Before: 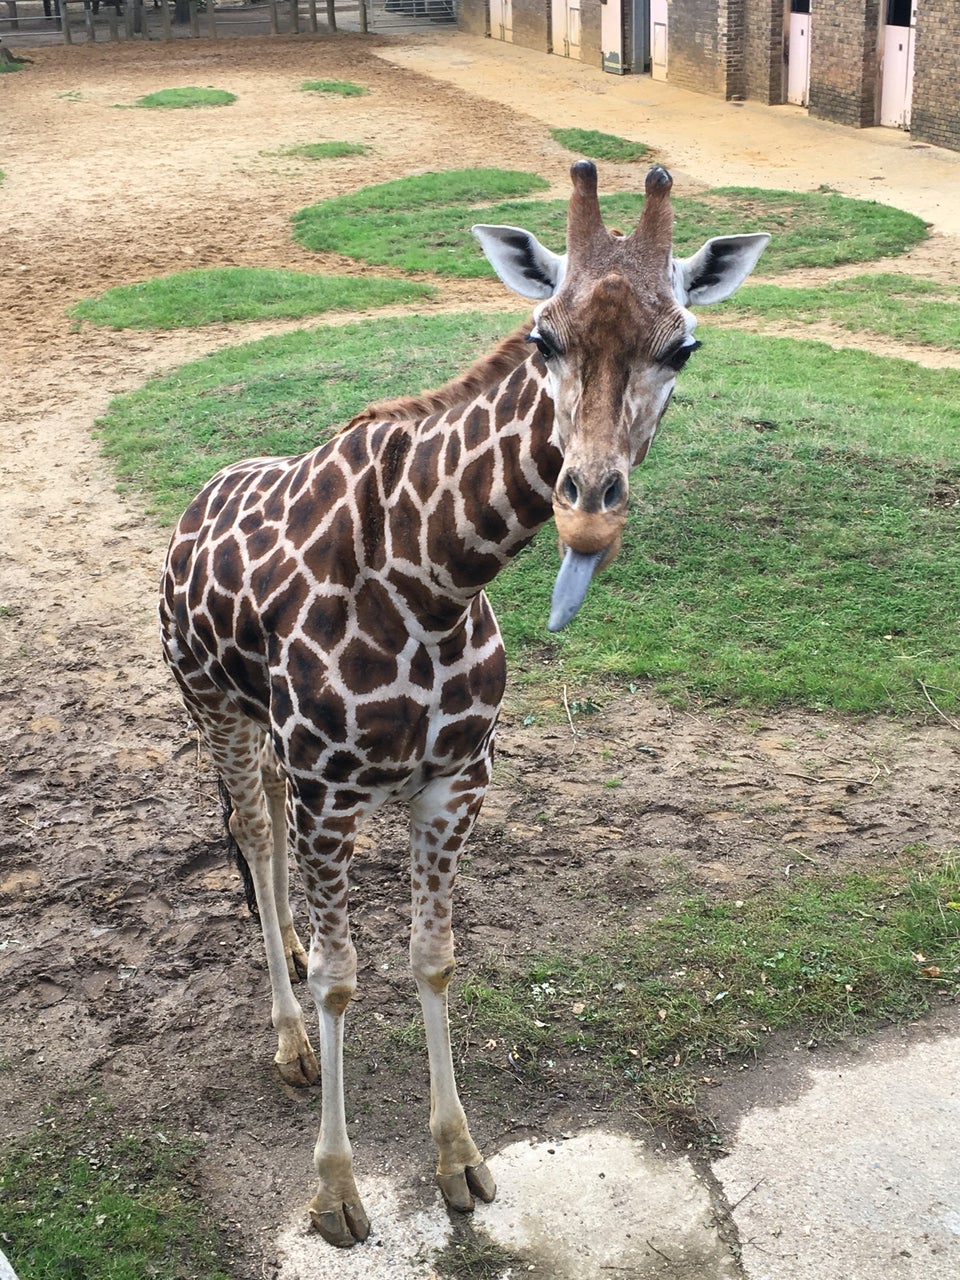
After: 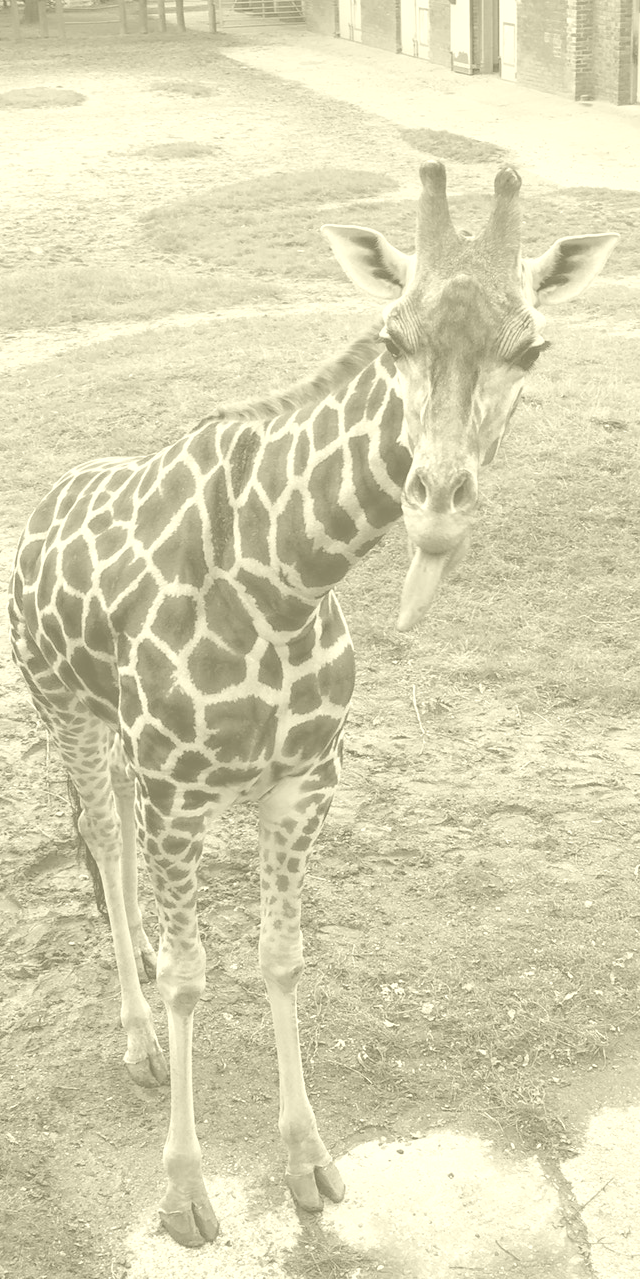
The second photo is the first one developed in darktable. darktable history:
exposure: black level correction 0.01, exposure 0.011 EV, compensate highlight preservation false
colorize: hue 43.2°, saturation 40%, version 1
crop and rotate: left 15.754%, right 17.579%
